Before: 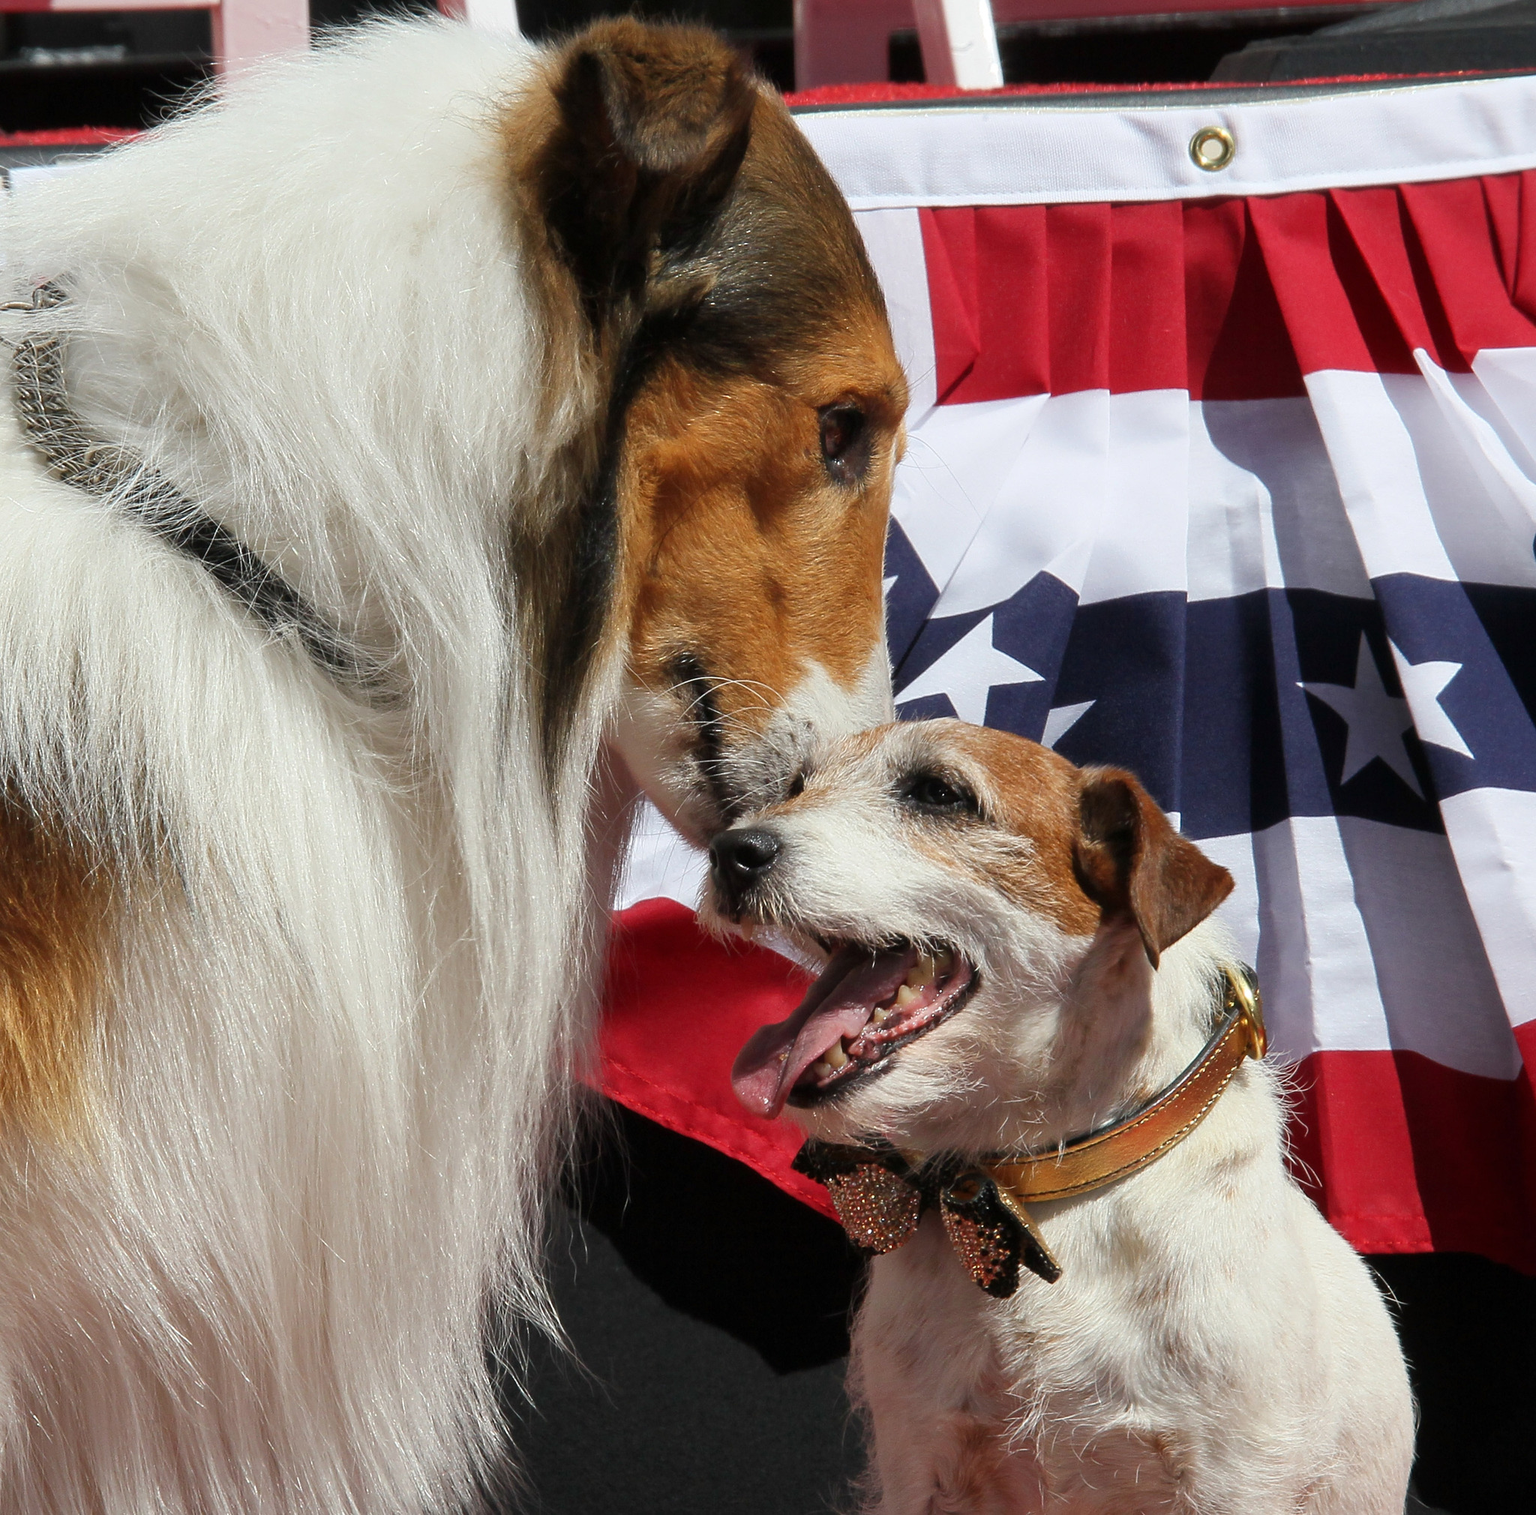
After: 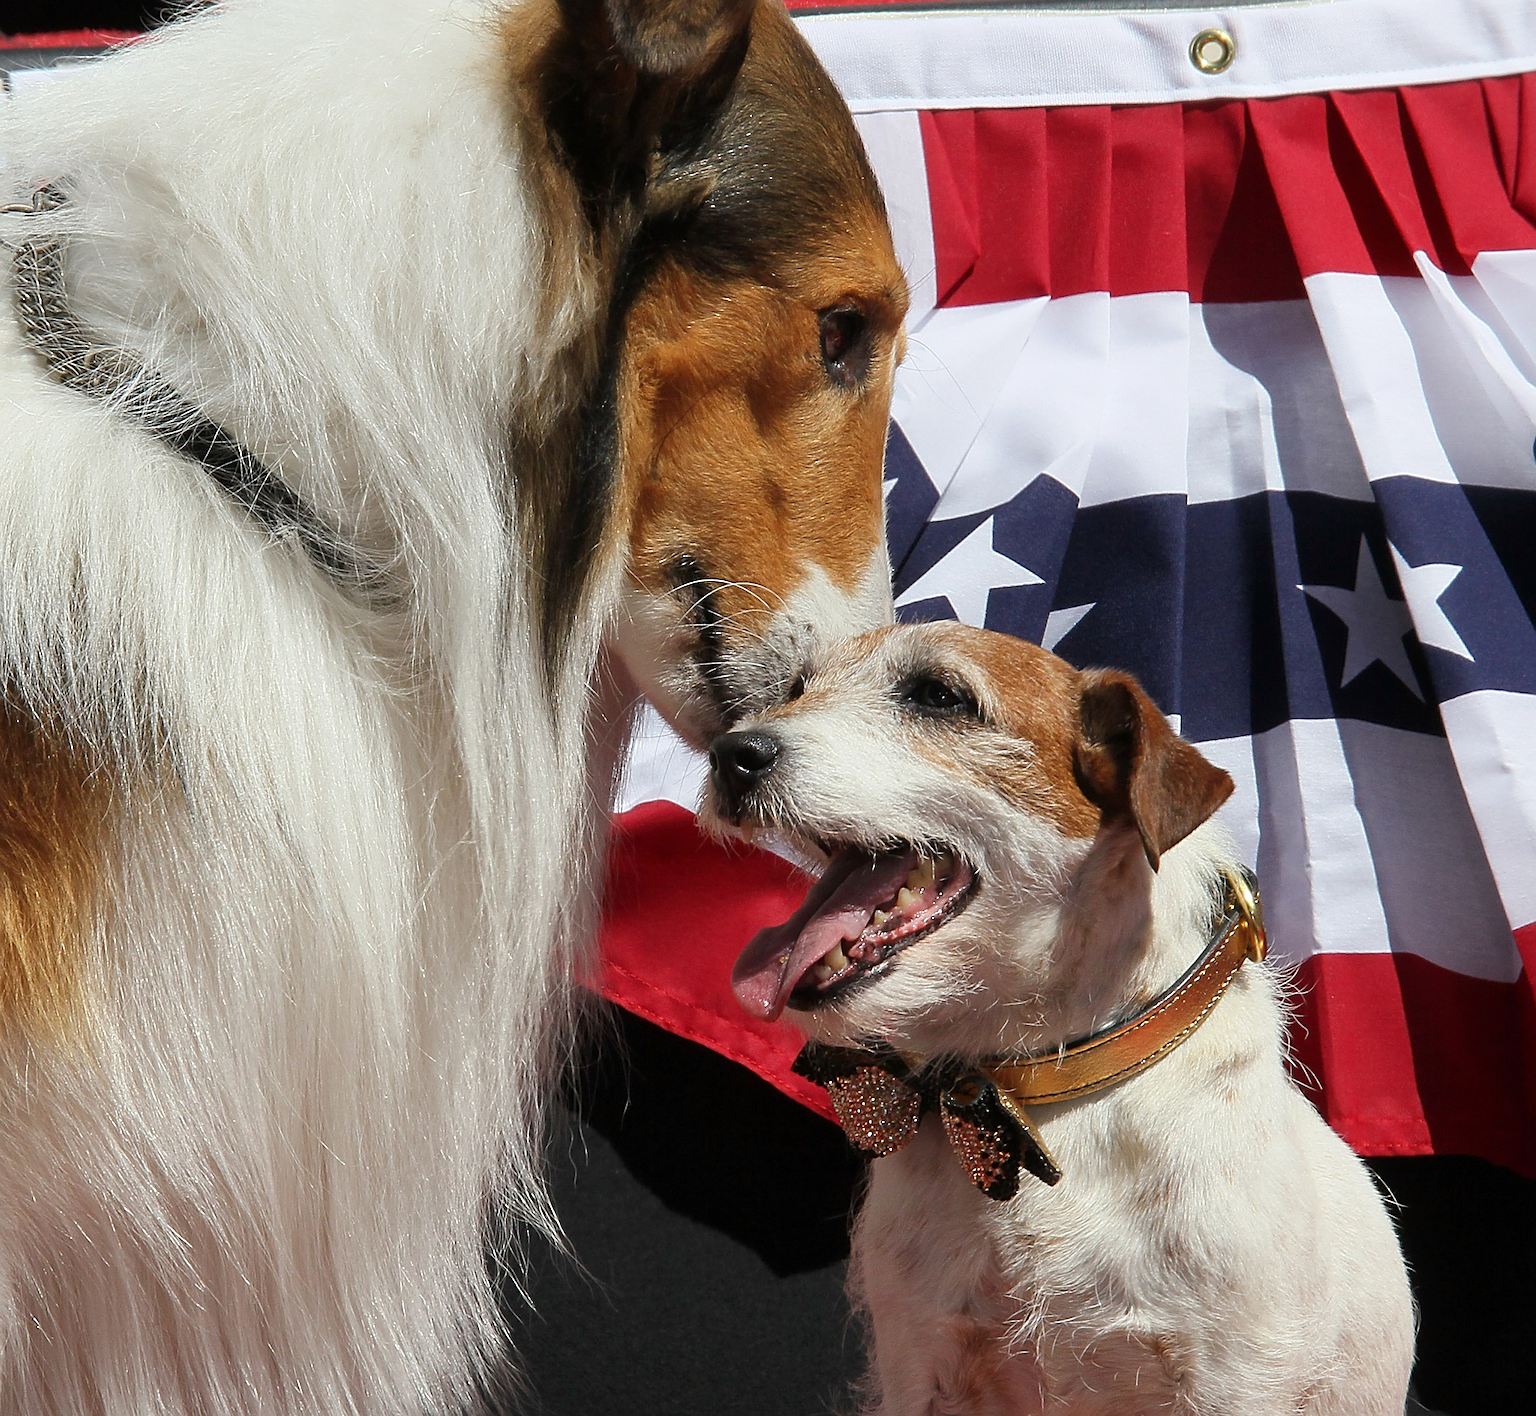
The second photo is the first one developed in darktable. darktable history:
sharpen: on, module defaults
crop and rotate: top 6.449%
